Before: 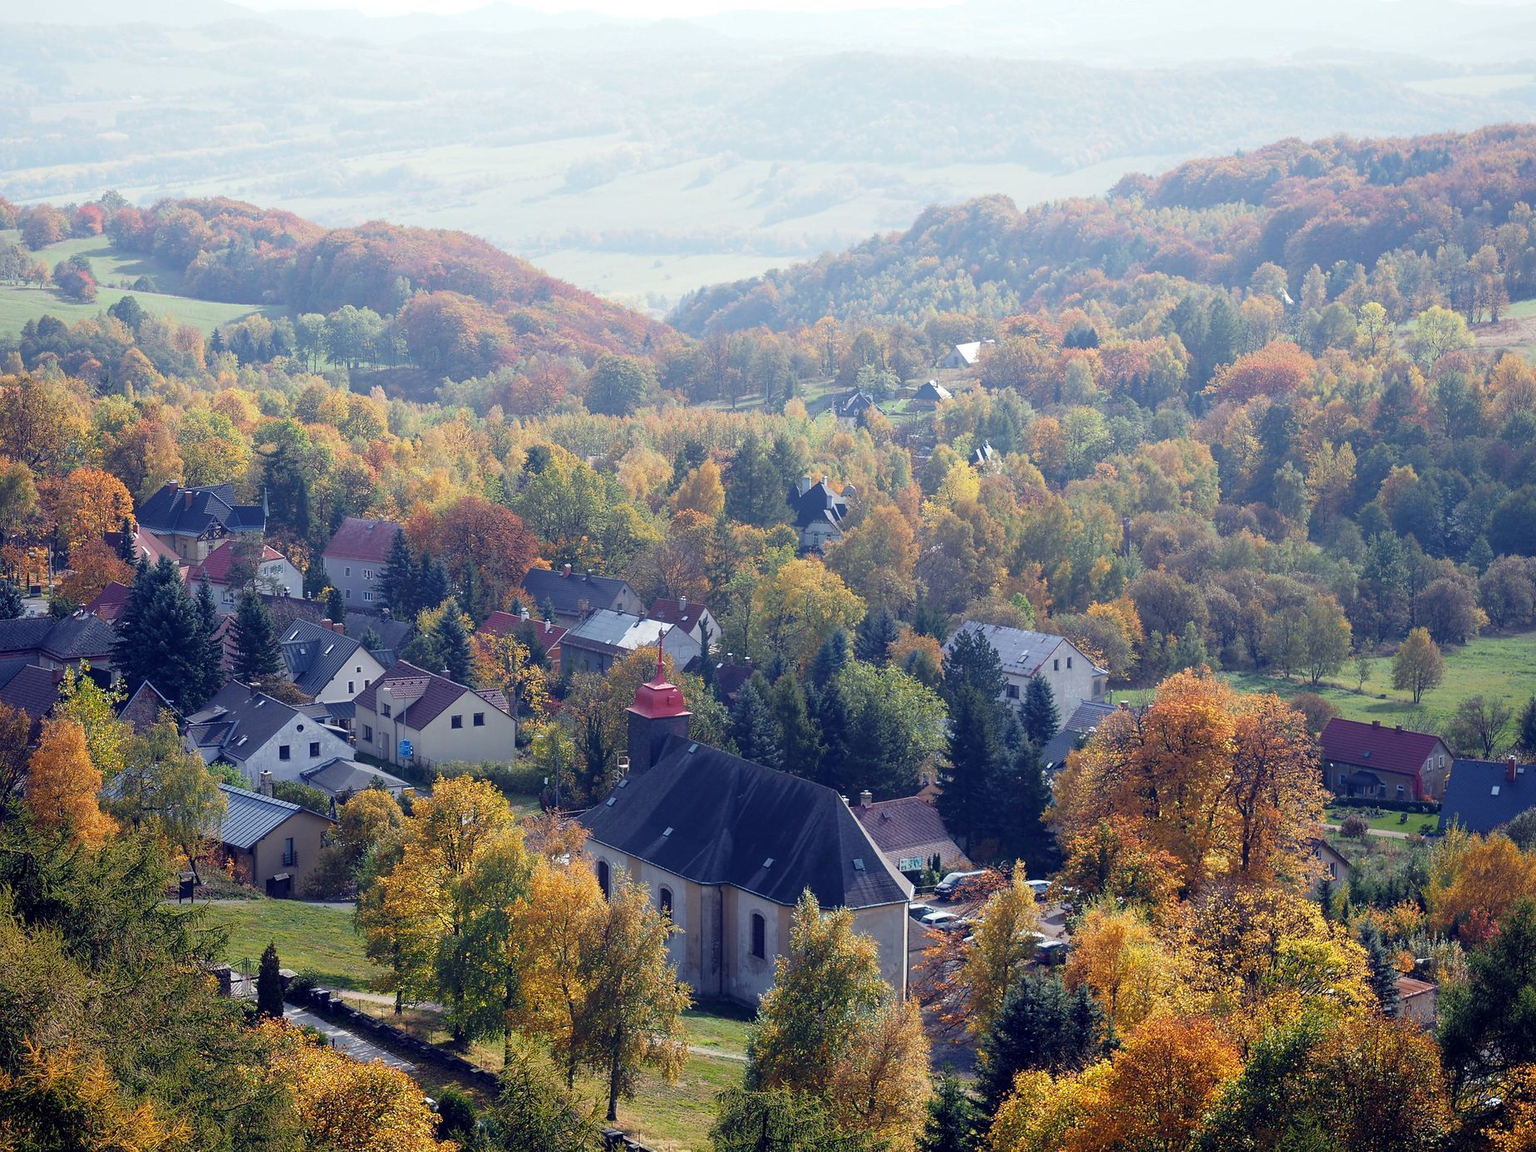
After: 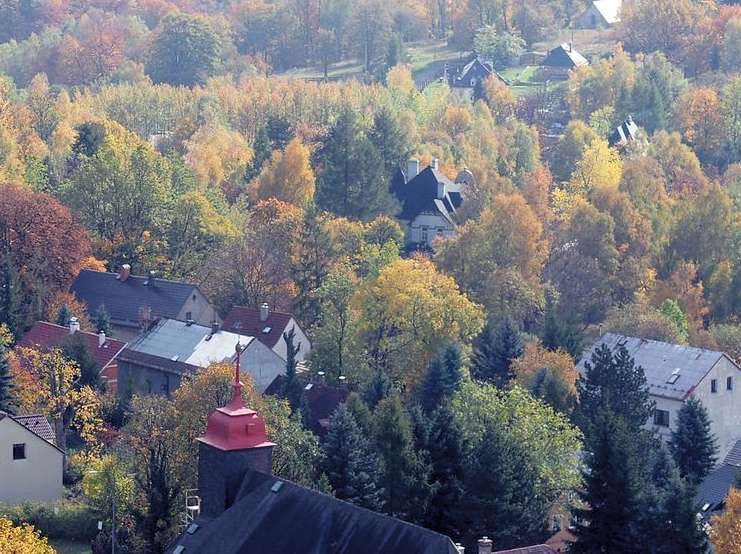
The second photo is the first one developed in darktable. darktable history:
levels: levels [0.073, 0.497, 0.972]
crop: left 30.143%, top 29.88%, right 29.725%, bottom 30.094%
